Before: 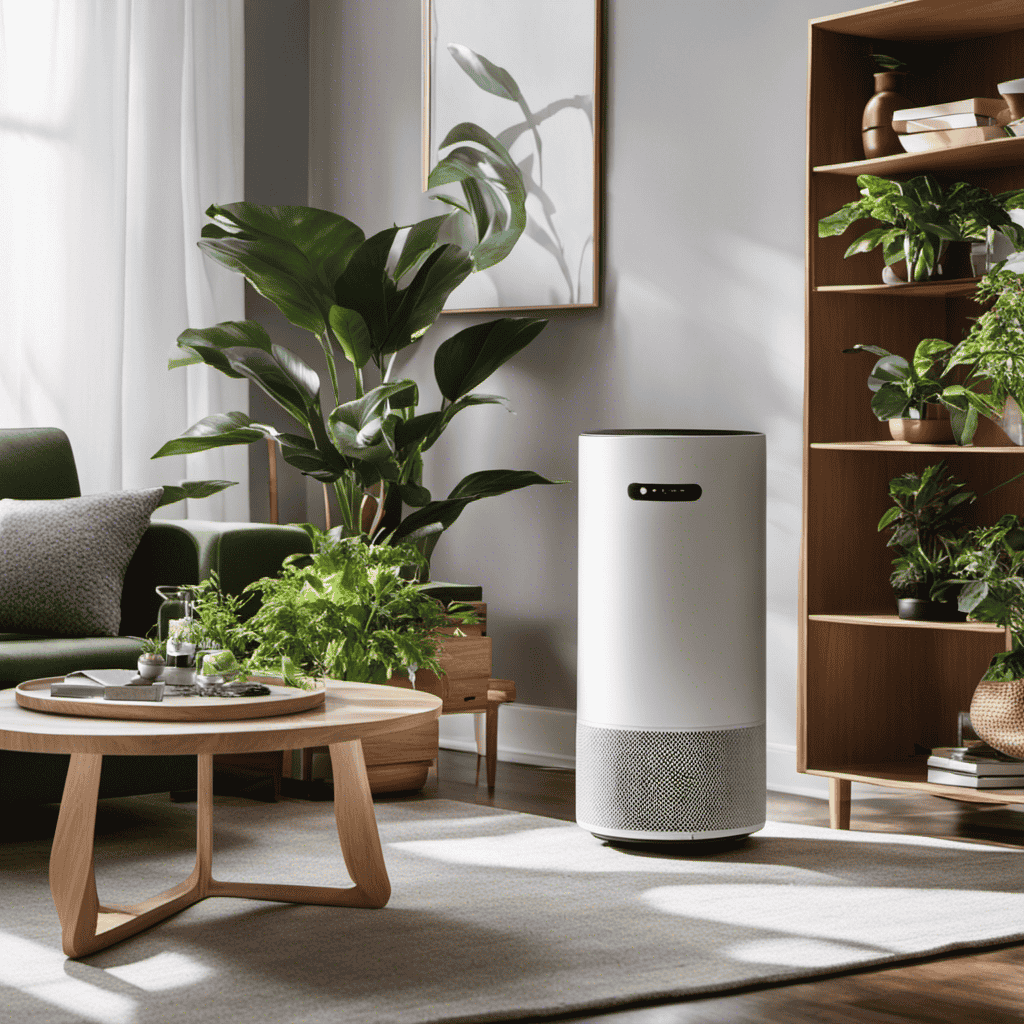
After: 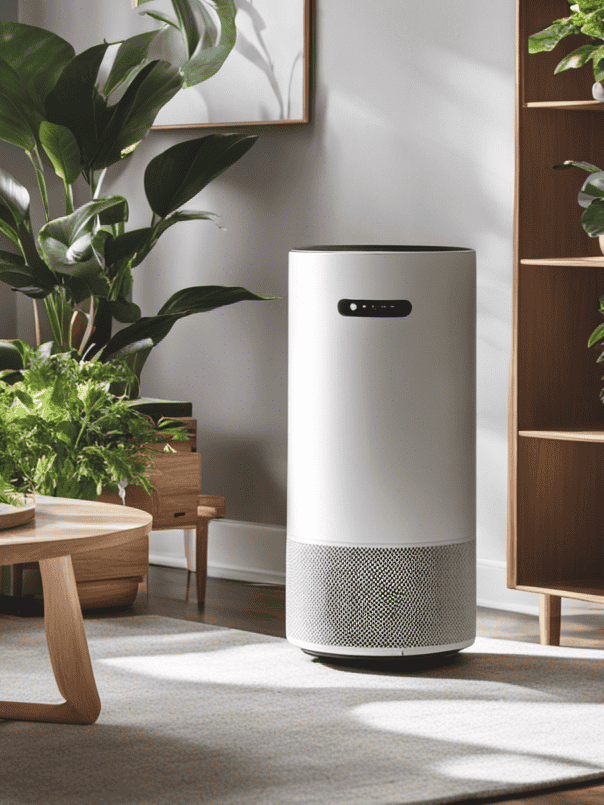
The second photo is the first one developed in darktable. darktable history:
exposure: black level correction -0.008, exposure 0.068 EV, compensate exposure bias true, compensate highlight preservation false
crop and rotate: left 28.327%, top 17.971%, right 12.662%, bottom 3.32%
local contrast: mode bilateral grid, contrast 19, coarseness 50, detail 102%, midtone range 0.2
